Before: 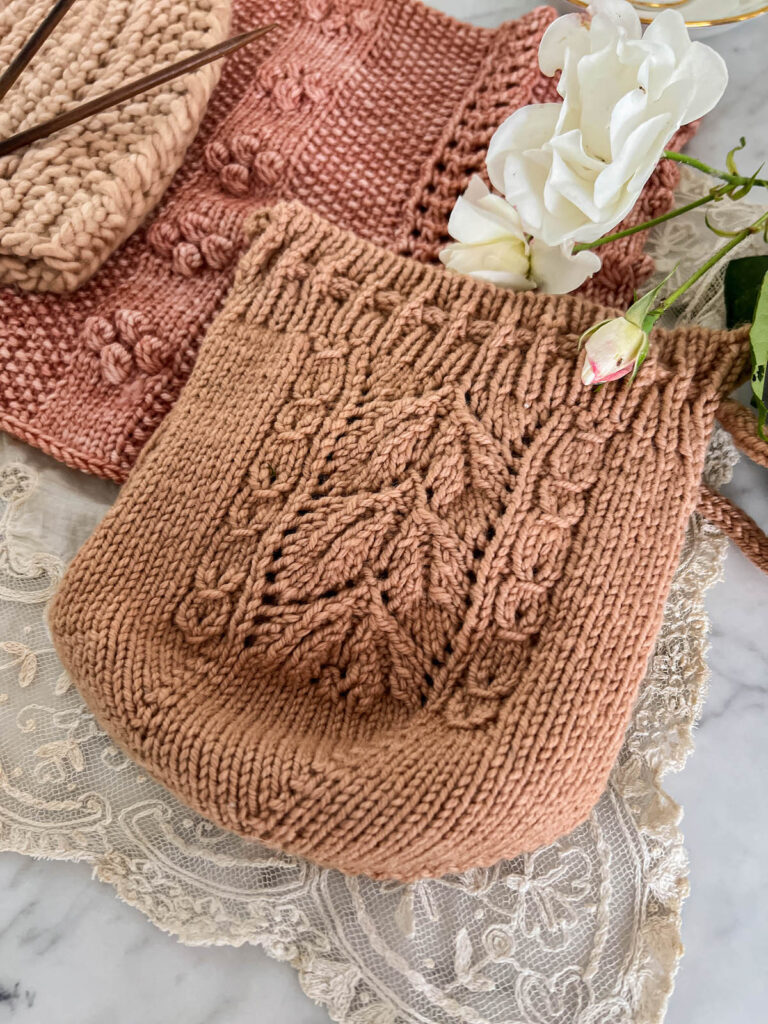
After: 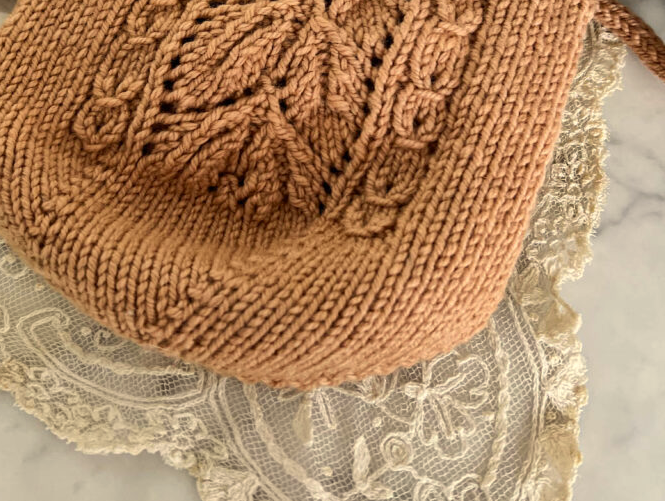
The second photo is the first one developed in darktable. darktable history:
crop and rotate: left 13.306%, top 48.129%, bottom 2.928%
tone equalizer: -8 EV -1.84 EV, -7 EV -1.16 EV, -6 EV -1.62 EV, smoothing diameter 25%, edges refinement/feathering 10, preserve details guided filter
color correction: highlights a* 1.39, highlights b* 17.83
